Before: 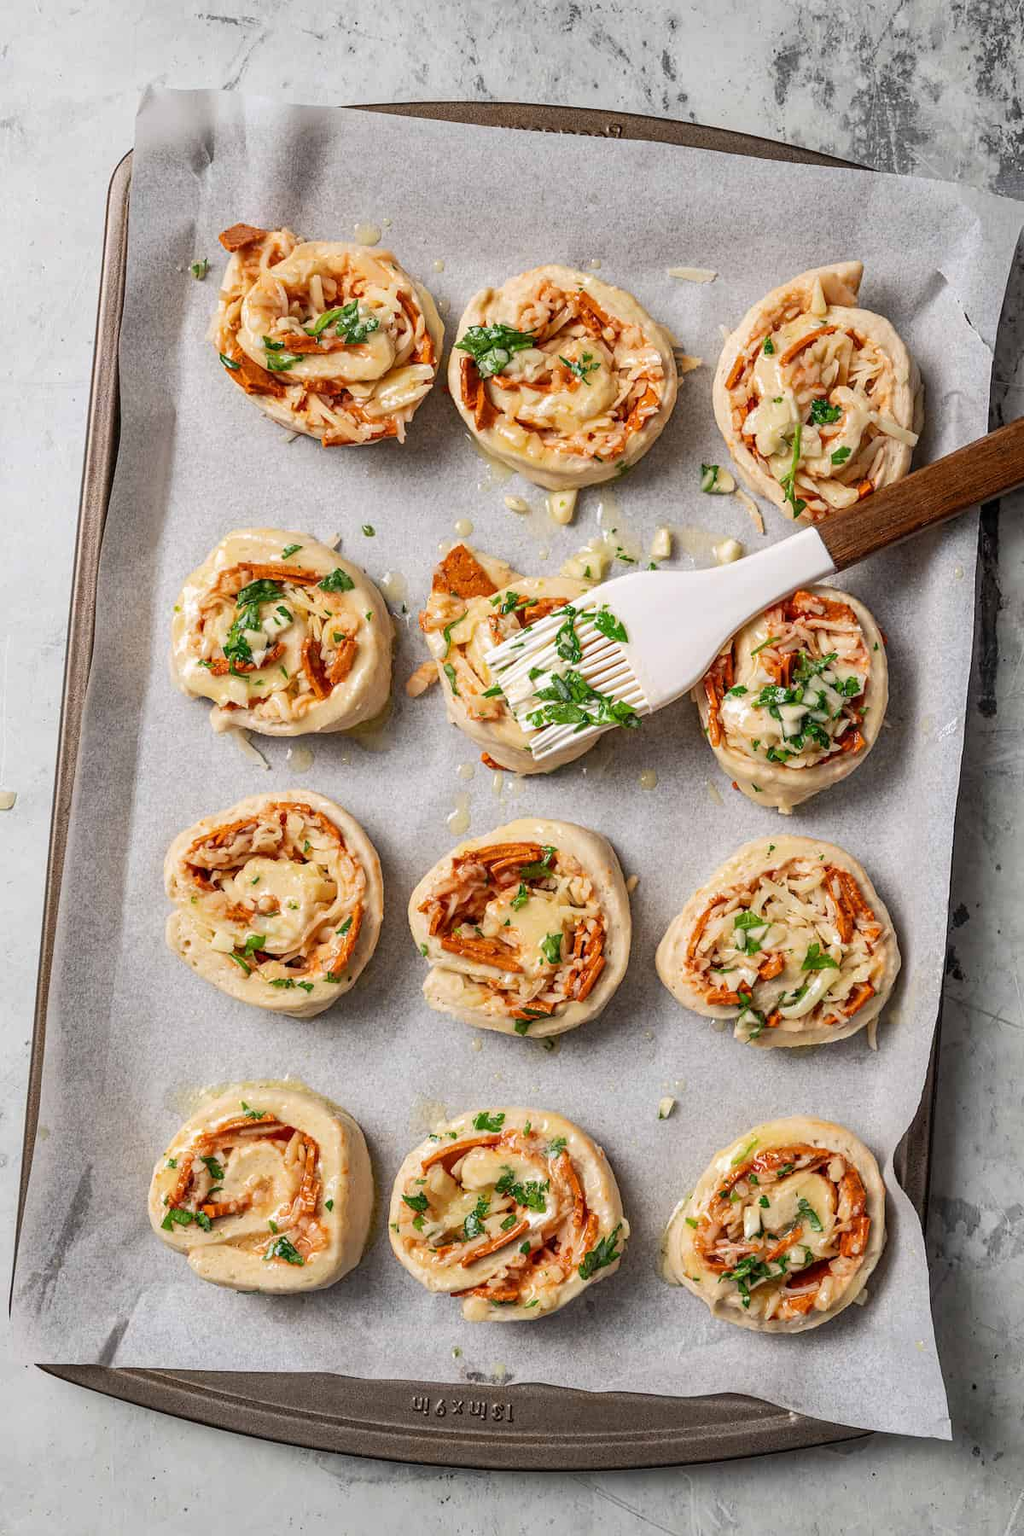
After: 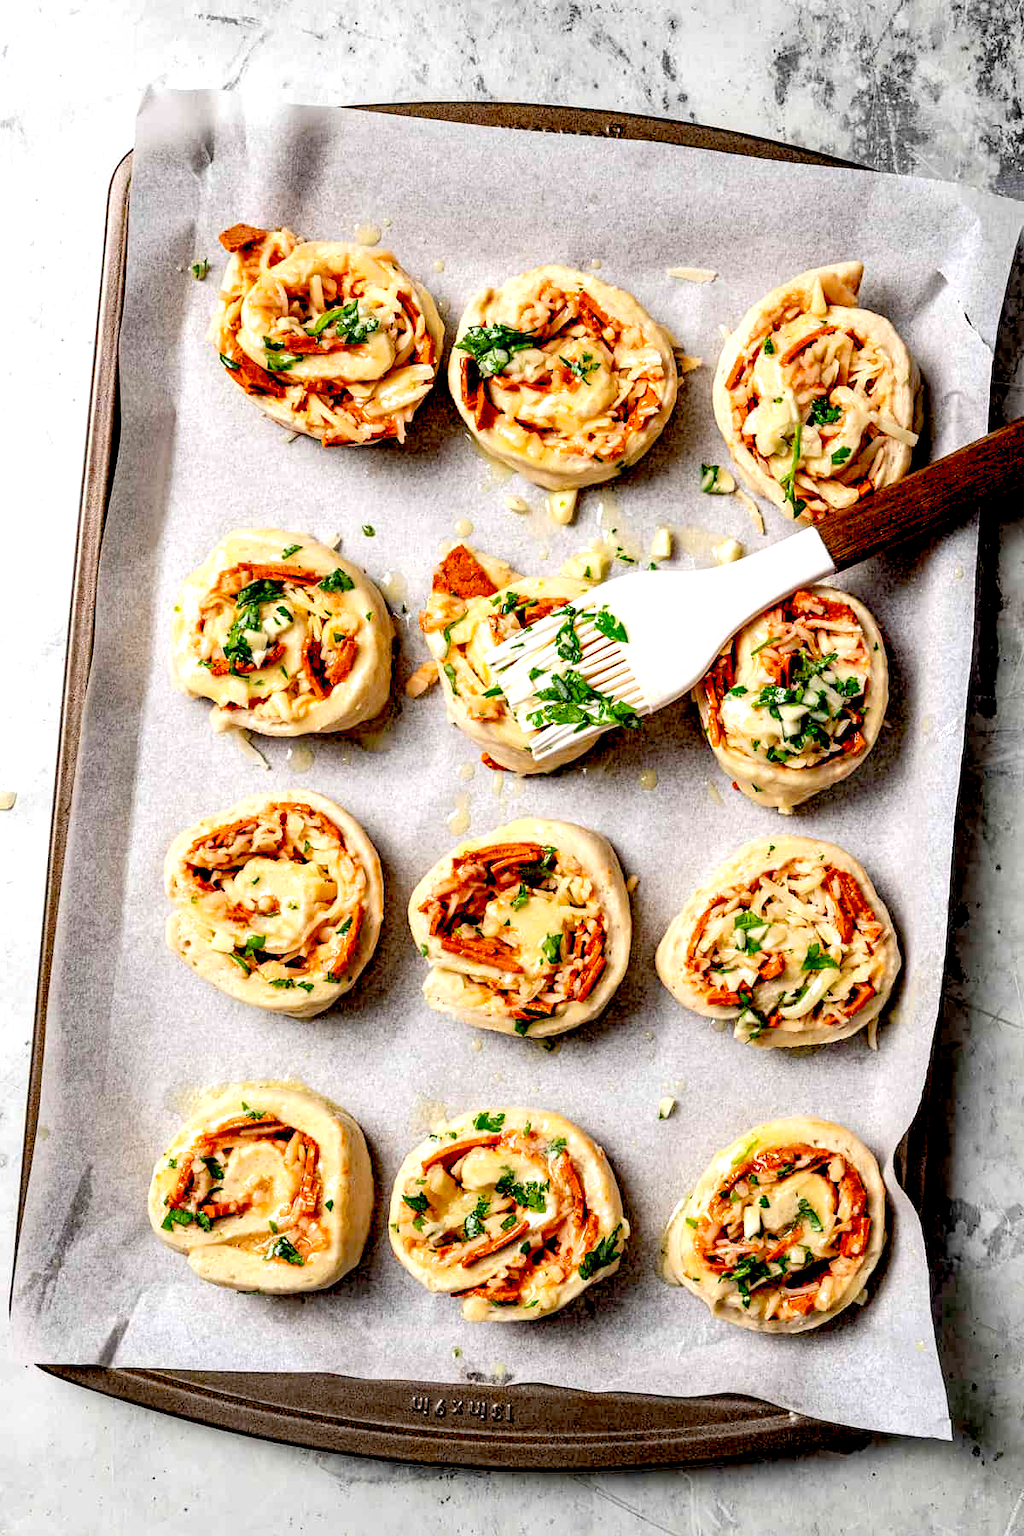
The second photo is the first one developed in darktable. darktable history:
levels: levels [0, 0.394, 0.787]
exposure: black level correction 0.046, exposure -0.228 EV, compensate highlight preservation false
